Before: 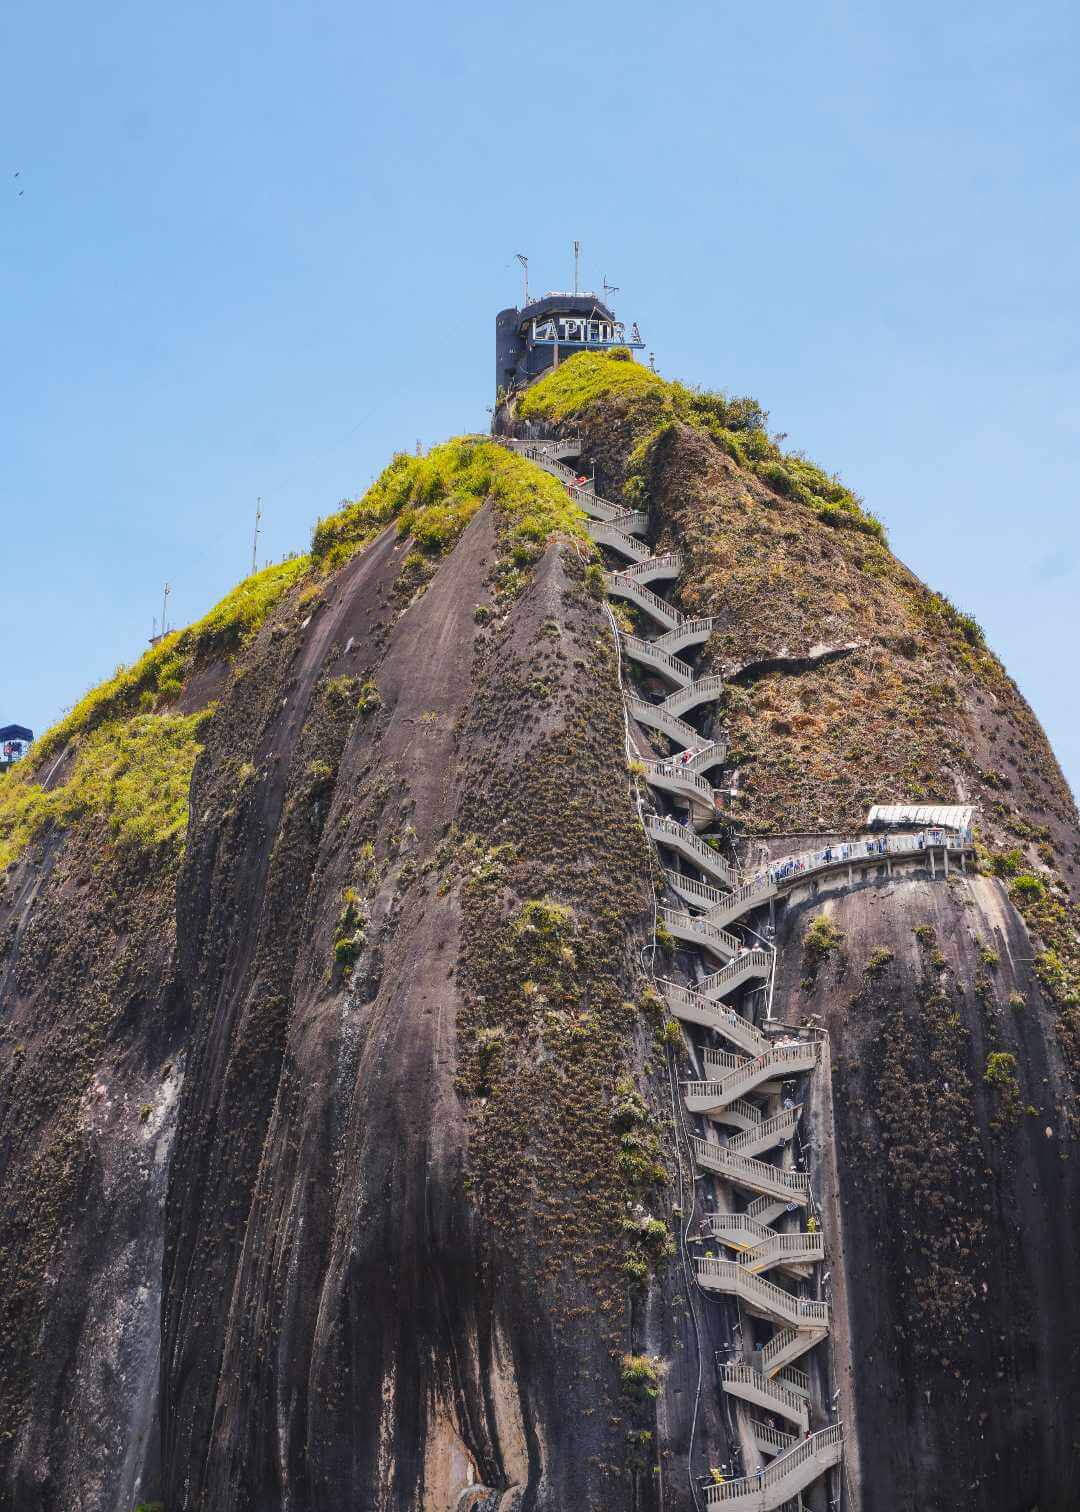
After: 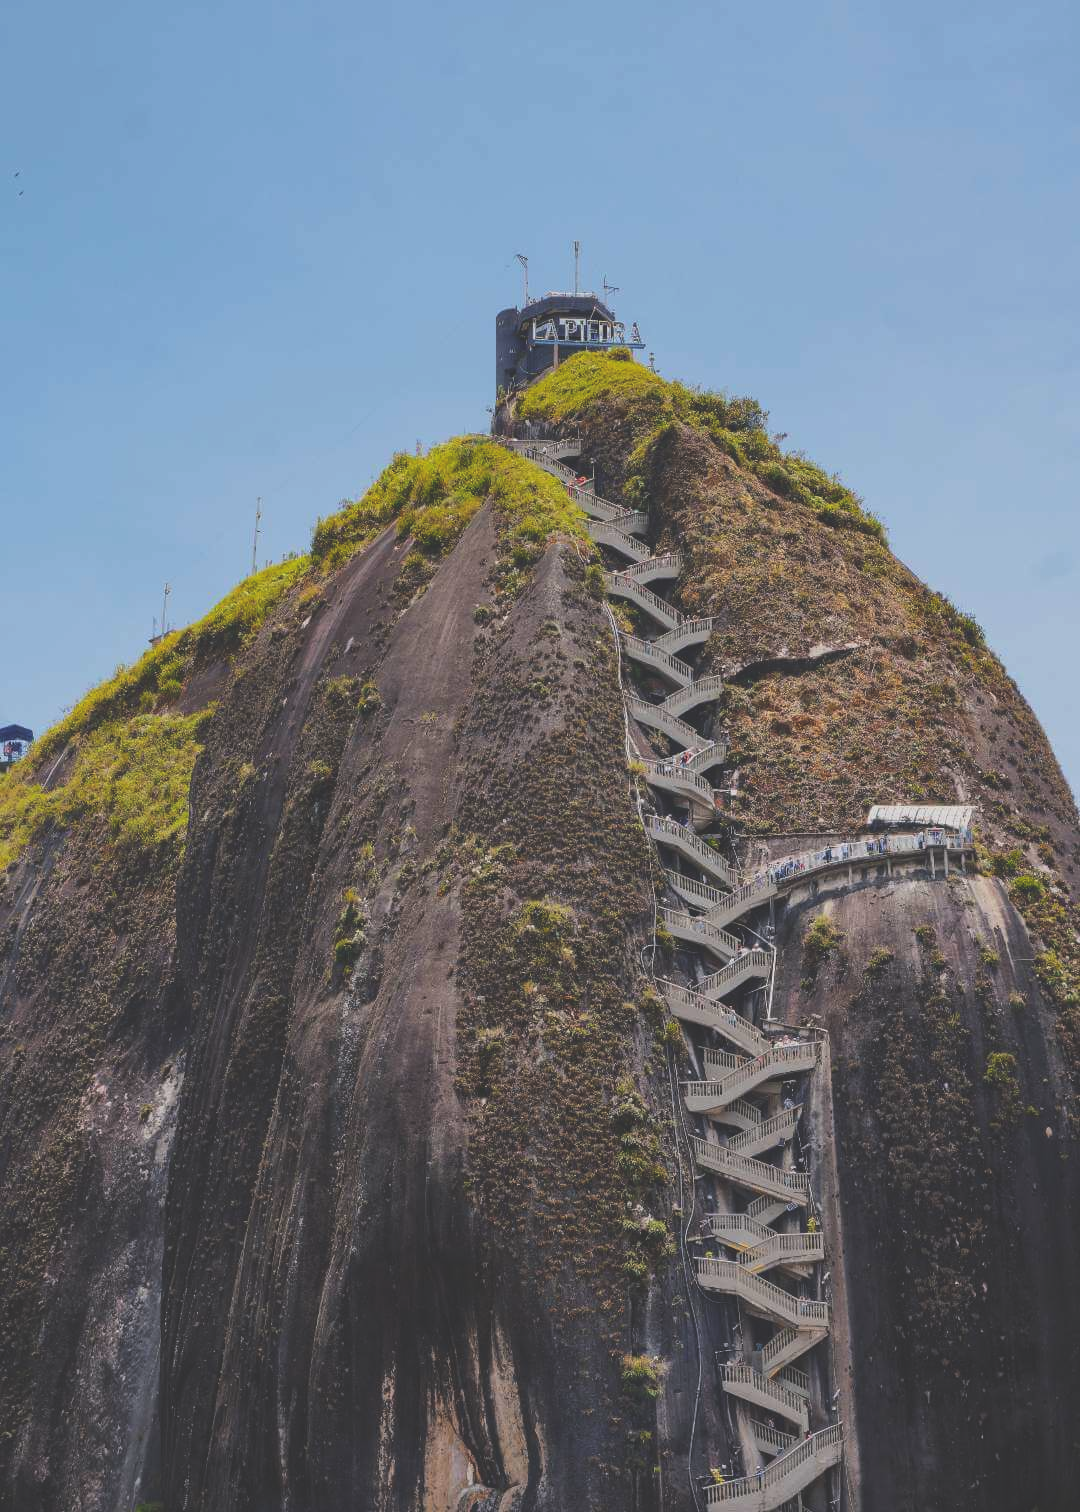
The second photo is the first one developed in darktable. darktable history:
color balance rgb: highlights gain › chroma 0.146%, highlights gain › hue 331.87°, perceptual saturation grading › global saturation 6.179%
exposure: black level correction -0.036, exposure -0.496 EV, compensate exposure bias true, compensate highlight preservation false
